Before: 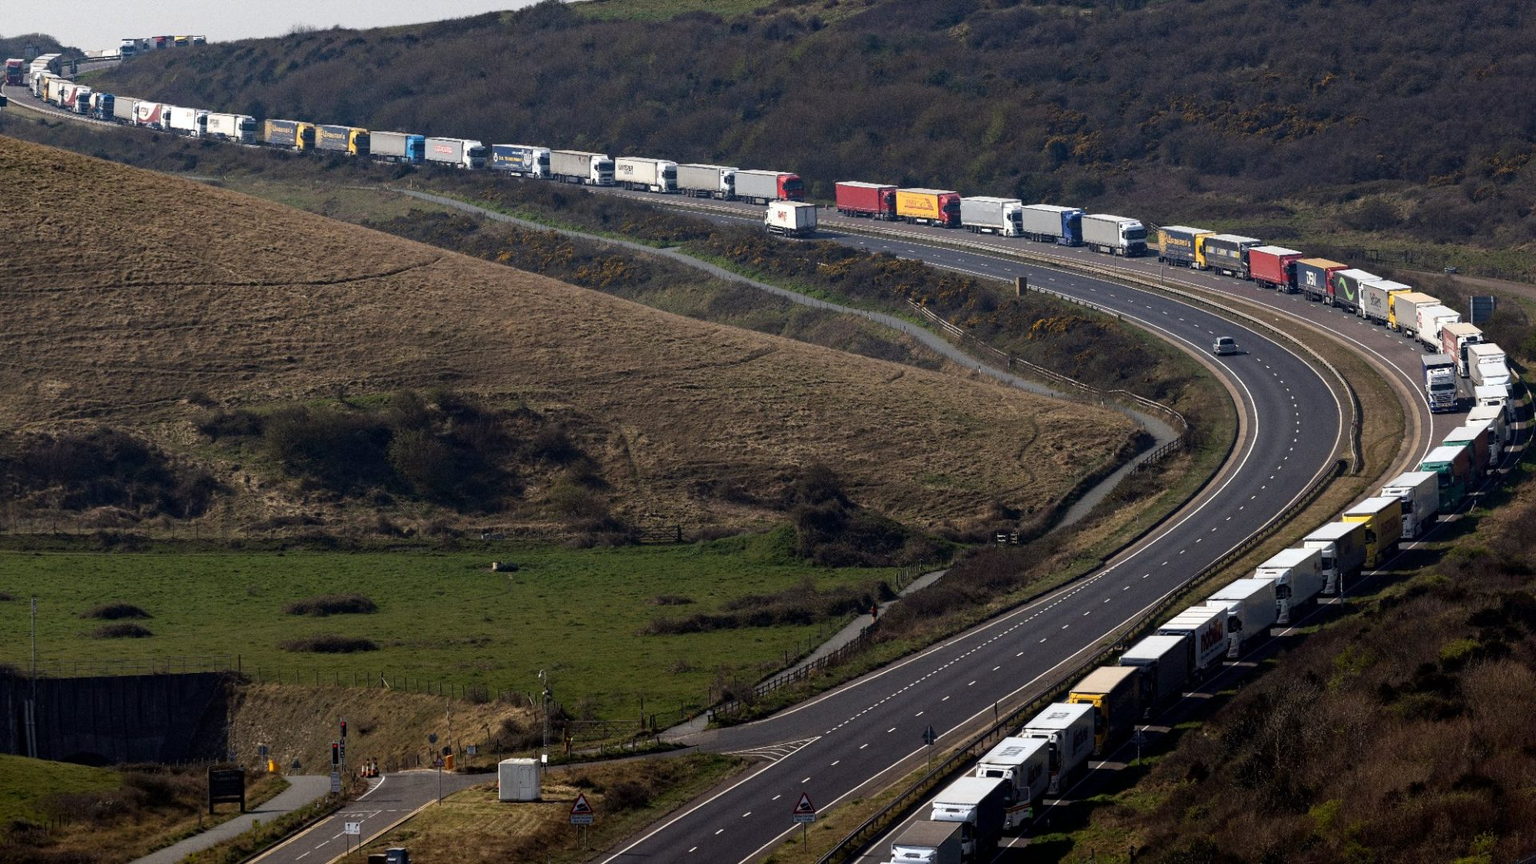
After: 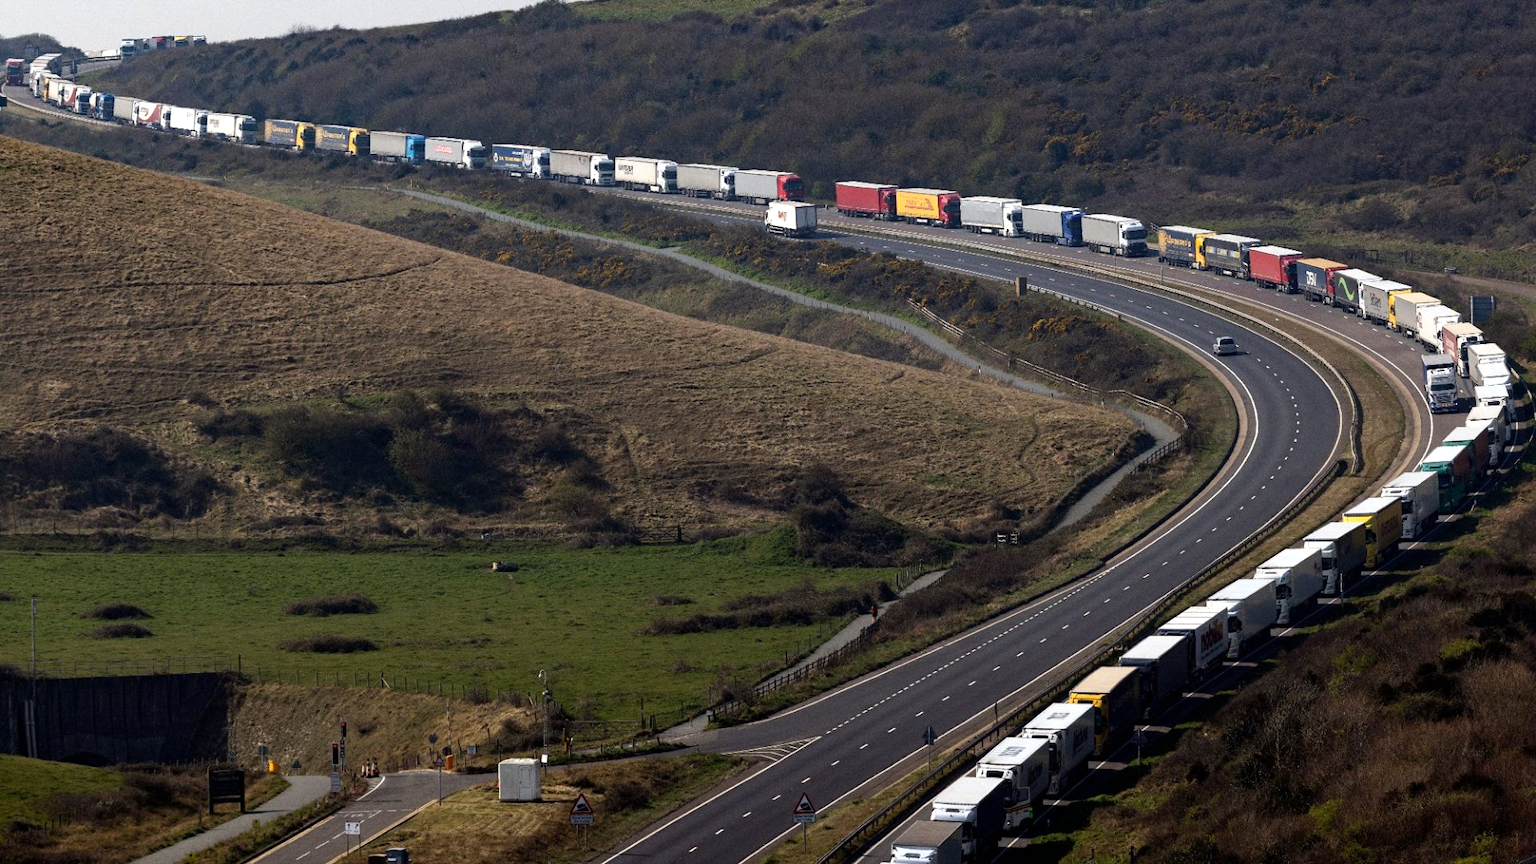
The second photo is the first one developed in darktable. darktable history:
levels: black 8.56%, levels [0, 0.476, 0.951]
